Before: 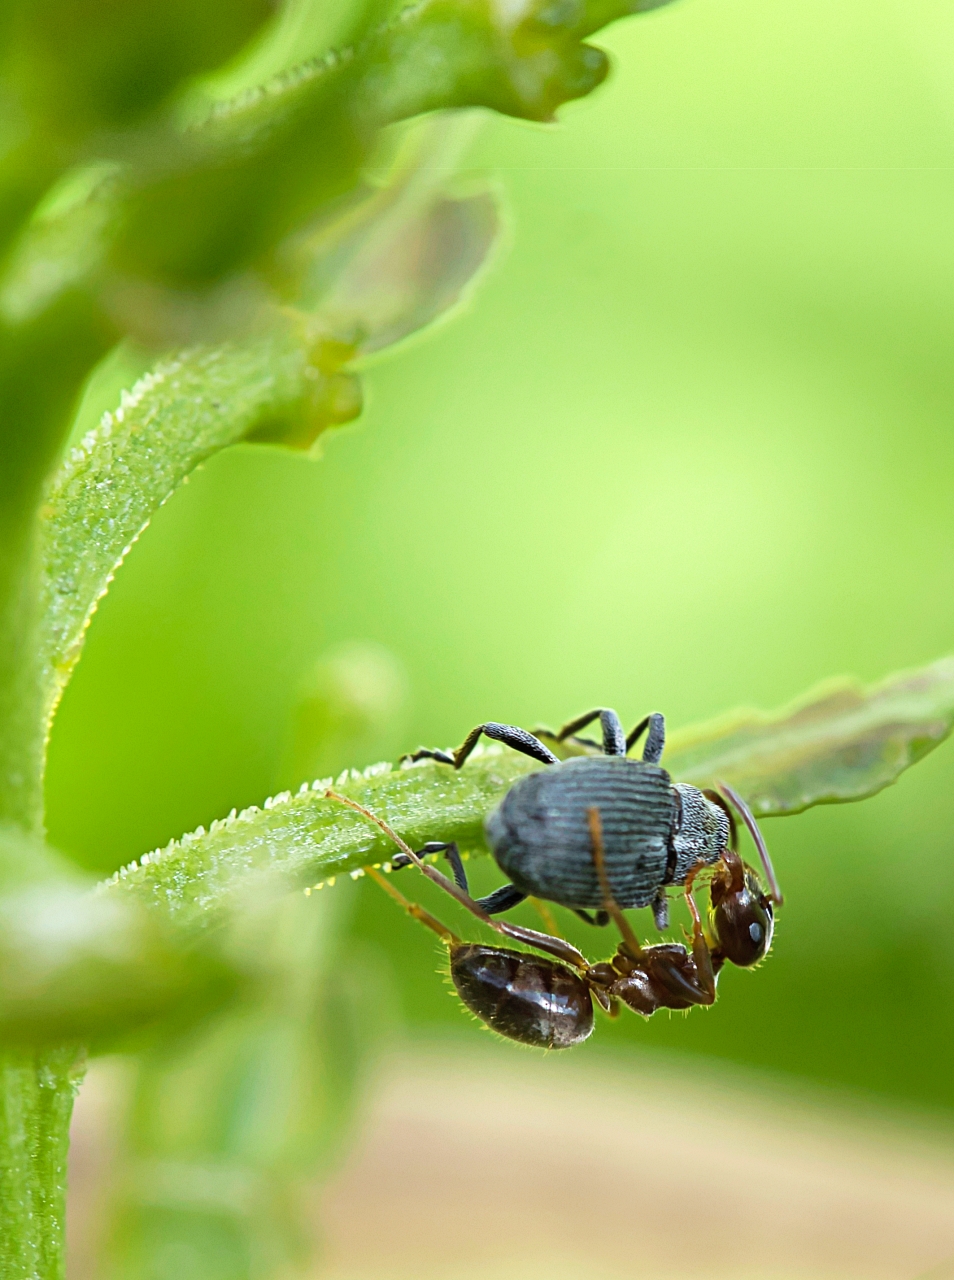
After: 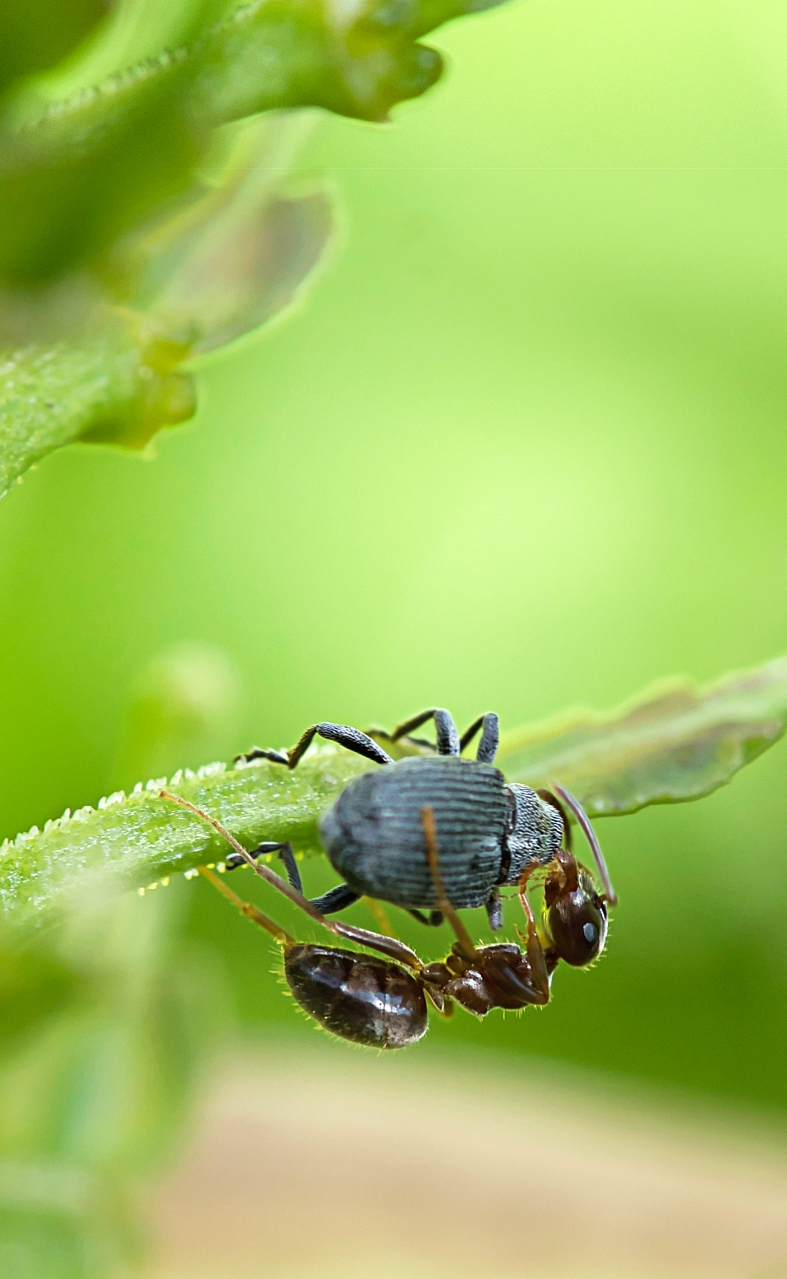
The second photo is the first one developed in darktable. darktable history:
crop: left 17.456%, bottom 0.026%
